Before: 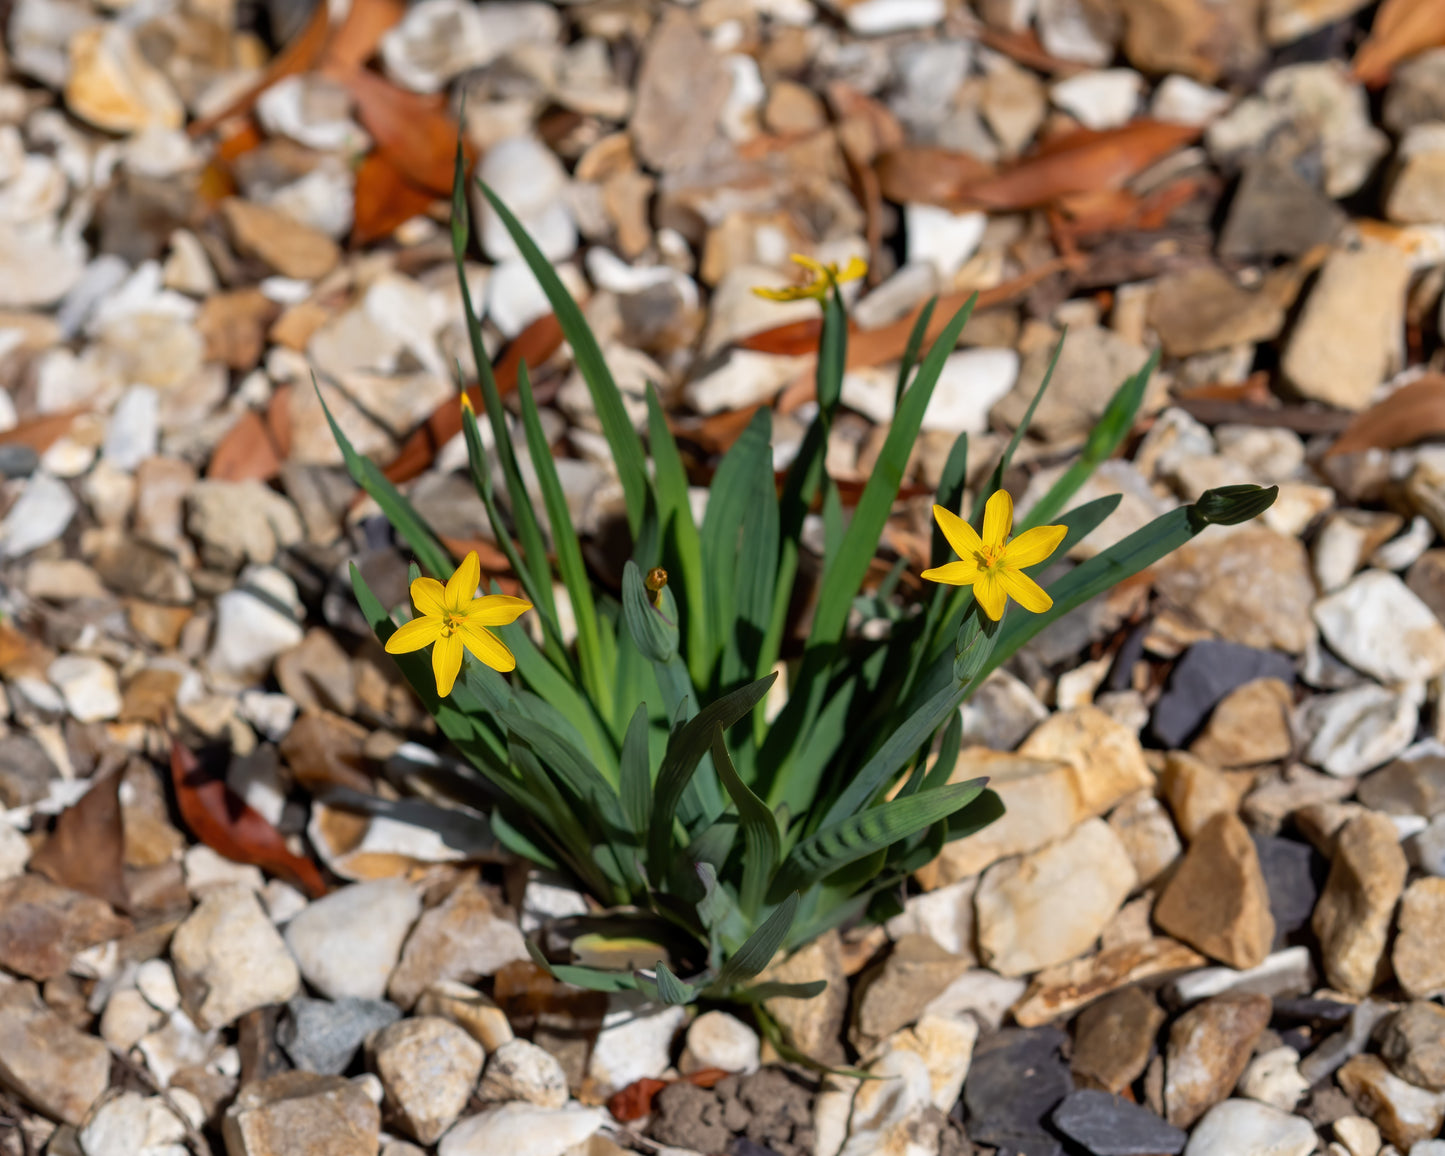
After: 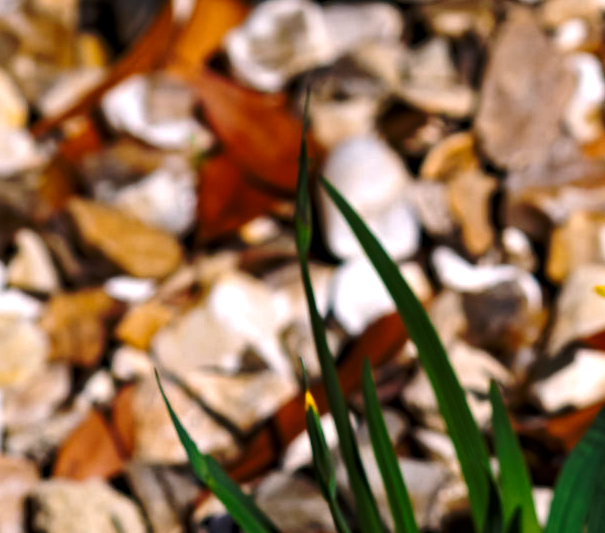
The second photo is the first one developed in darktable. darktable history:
crop and rotate: left 10.802%, top 0.117%, right 47.263%, bottom 53.77%
haze removal: strength 0.289, distance 0.251, compatibility mode true, adaptive false
color balance rgb: highlights gain › chroma 1.446%, highlights gain › hue 310.8°, linear chroma grading › shadows -3.301%, linear chroma grading › highlights -4.617%, perceptual saturation grading › global saturation 25.448%, perceptual brilliance grading › global brilliance 14.389%, perceptual brilliance grading › shadows -35.701%, global vibrance 9.315%
contrast brightness saturation: saturation -0.057
base curve: curves: ch0 [(0, 0) (0.073, 0.04) (0.157, 0.139) (0.492, 0.492) (0.758, 0.758) (1, 1)], preserve colors none
